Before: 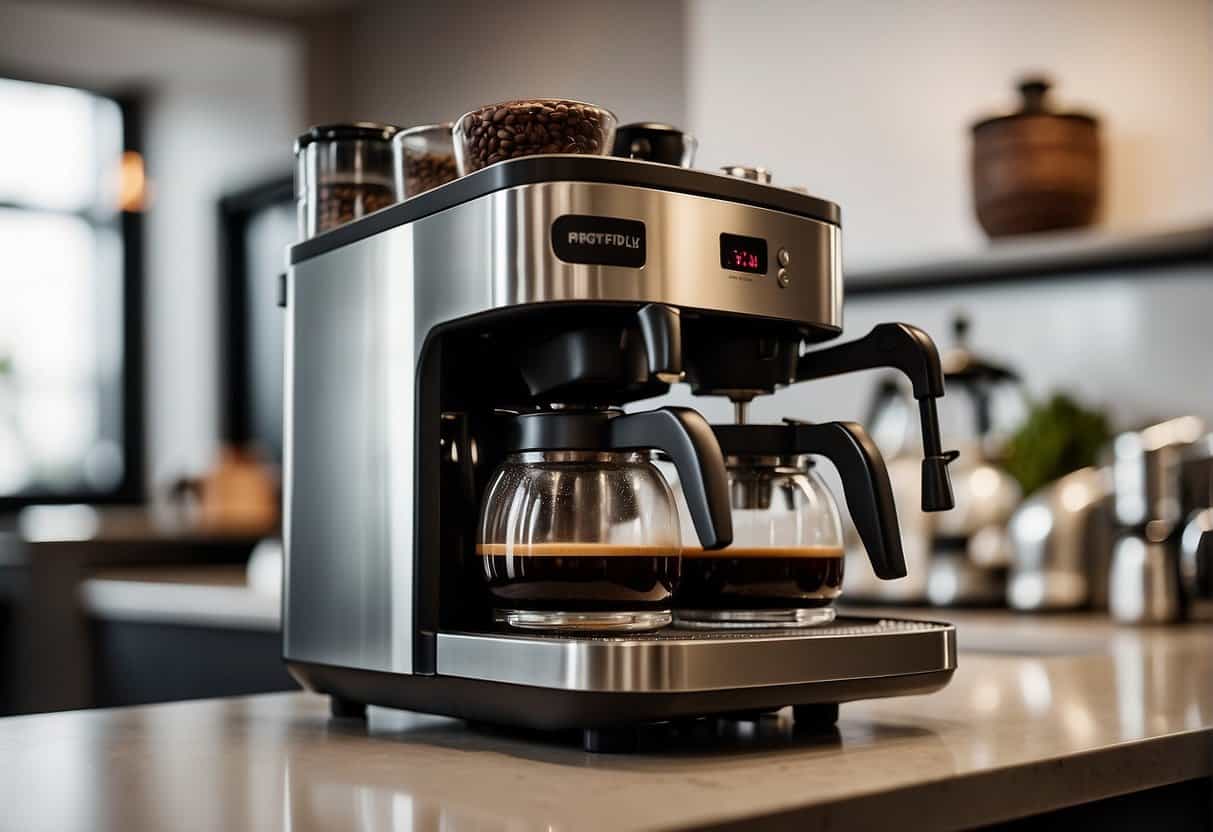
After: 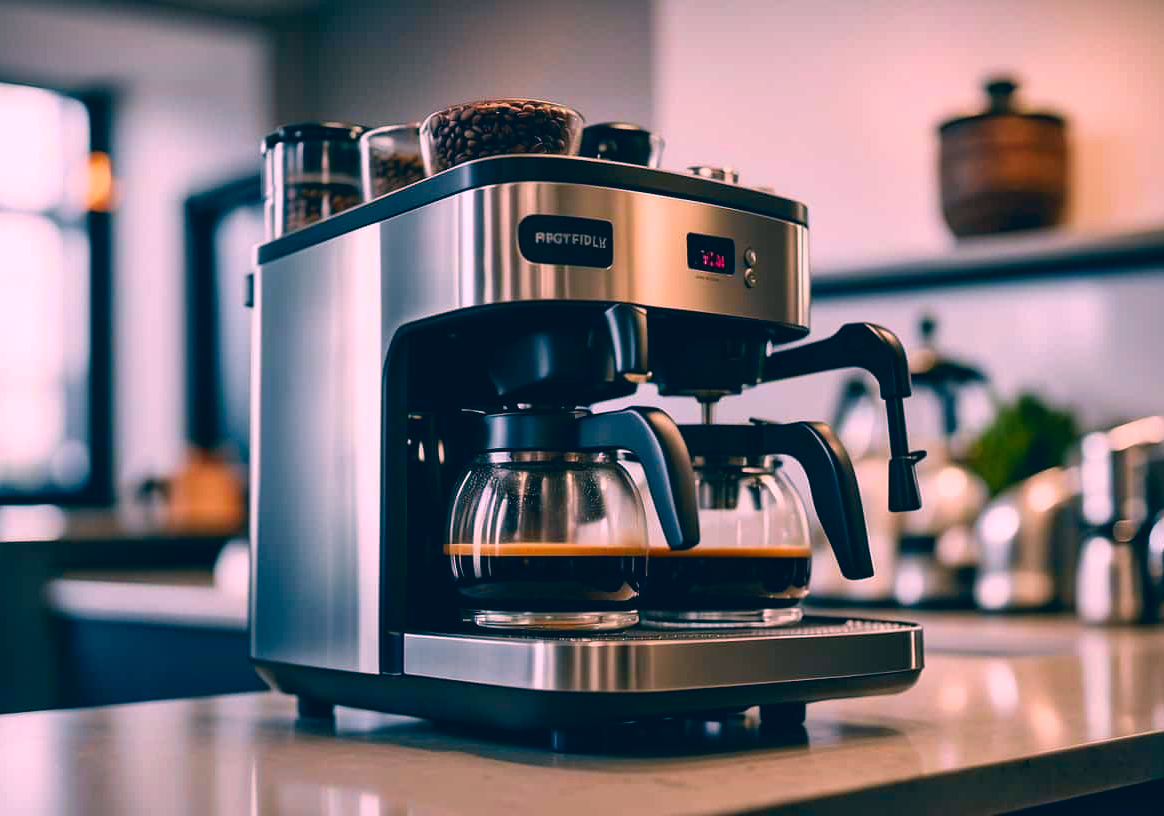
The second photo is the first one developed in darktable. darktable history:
crop and rotate: left 2.757%, right 1.208%, bottom 1.836%
color correction: highlights a* 16.48, highlights b* 0.265, shadows a* -15.2, shadows b* -14.45, saturation 1.54
